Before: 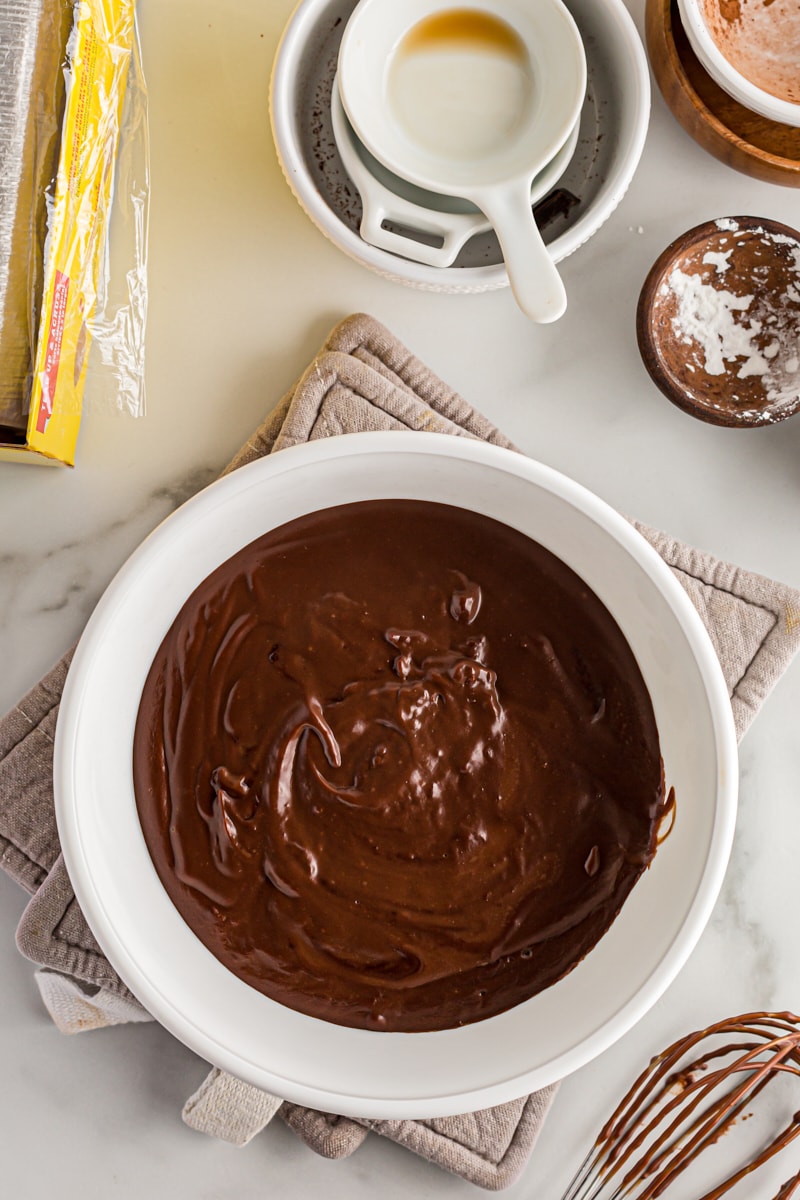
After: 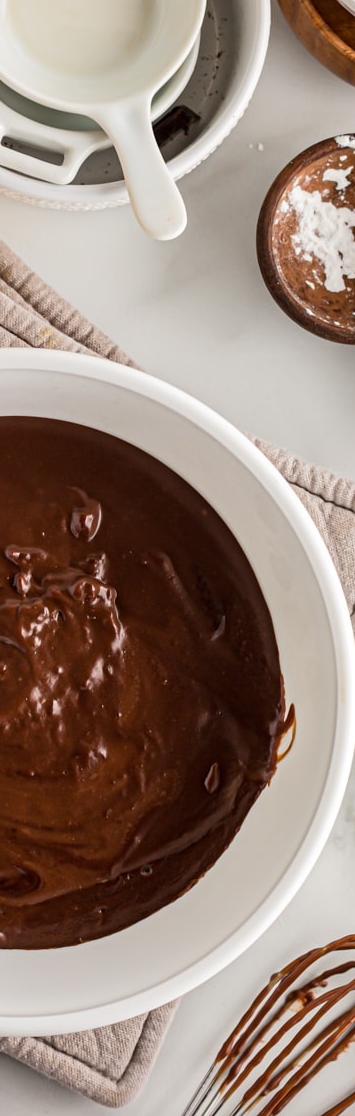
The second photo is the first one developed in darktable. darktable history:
crop: left 47.51%, top 6.921%, right 8.045%
